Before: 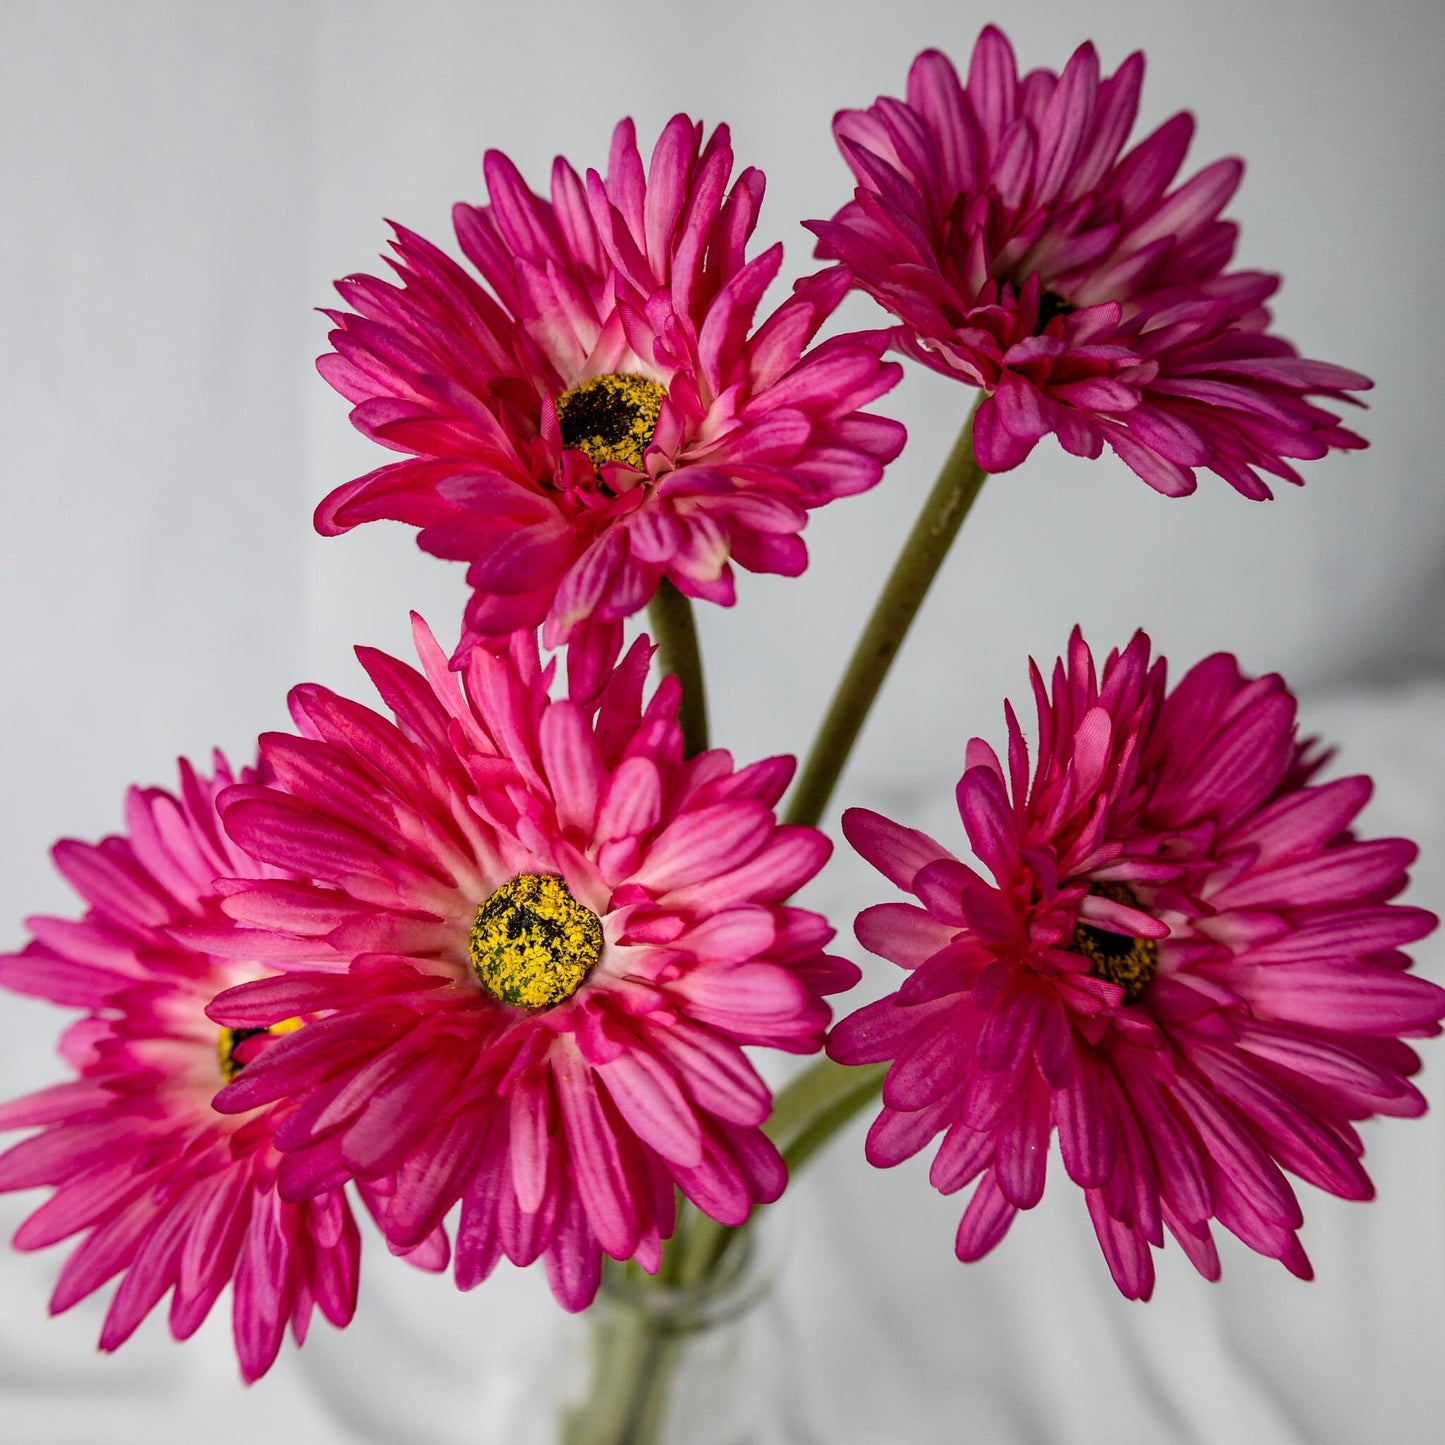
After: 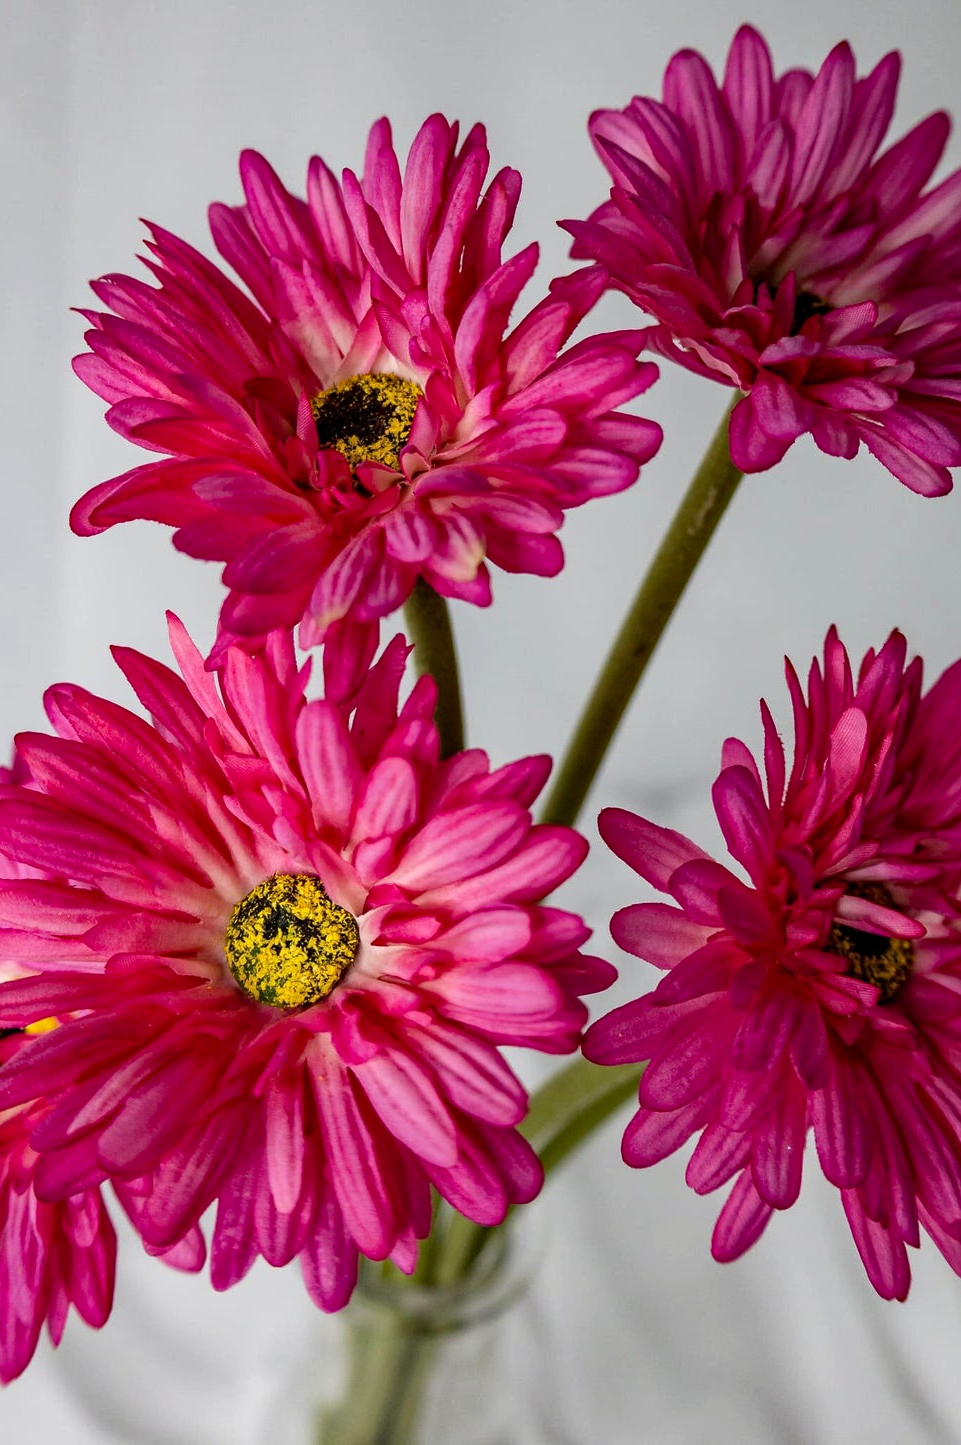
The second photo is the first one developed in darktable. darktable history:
crop: left 16.899%, right 16.556%
haze removal: compatibility mode true, adaptive false
